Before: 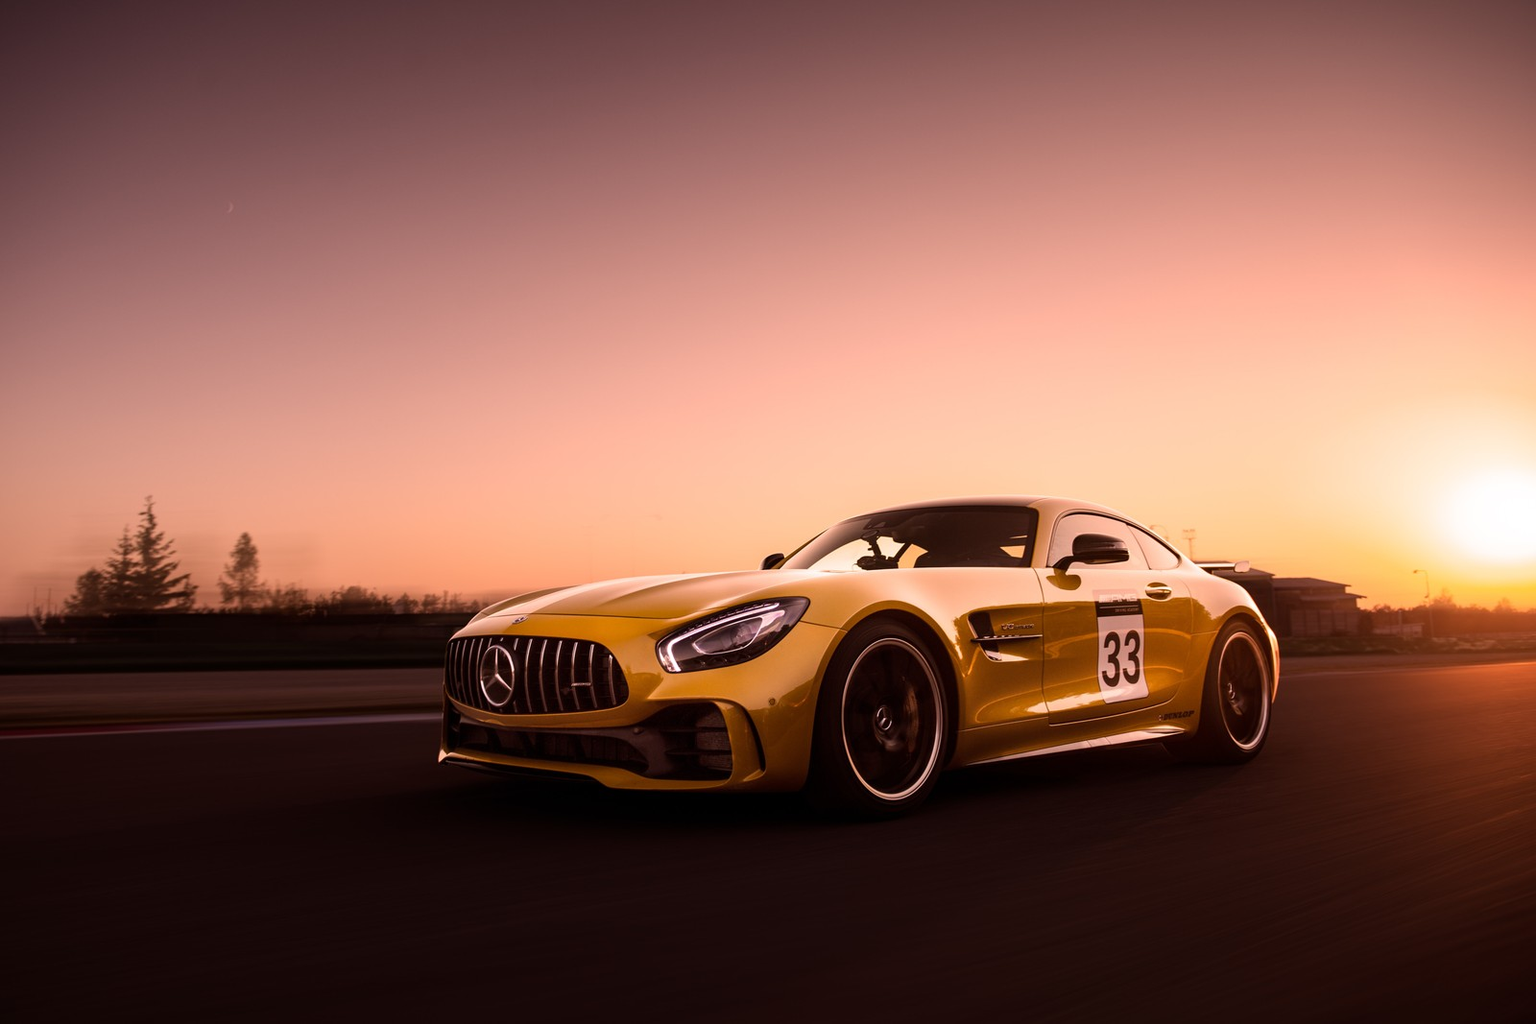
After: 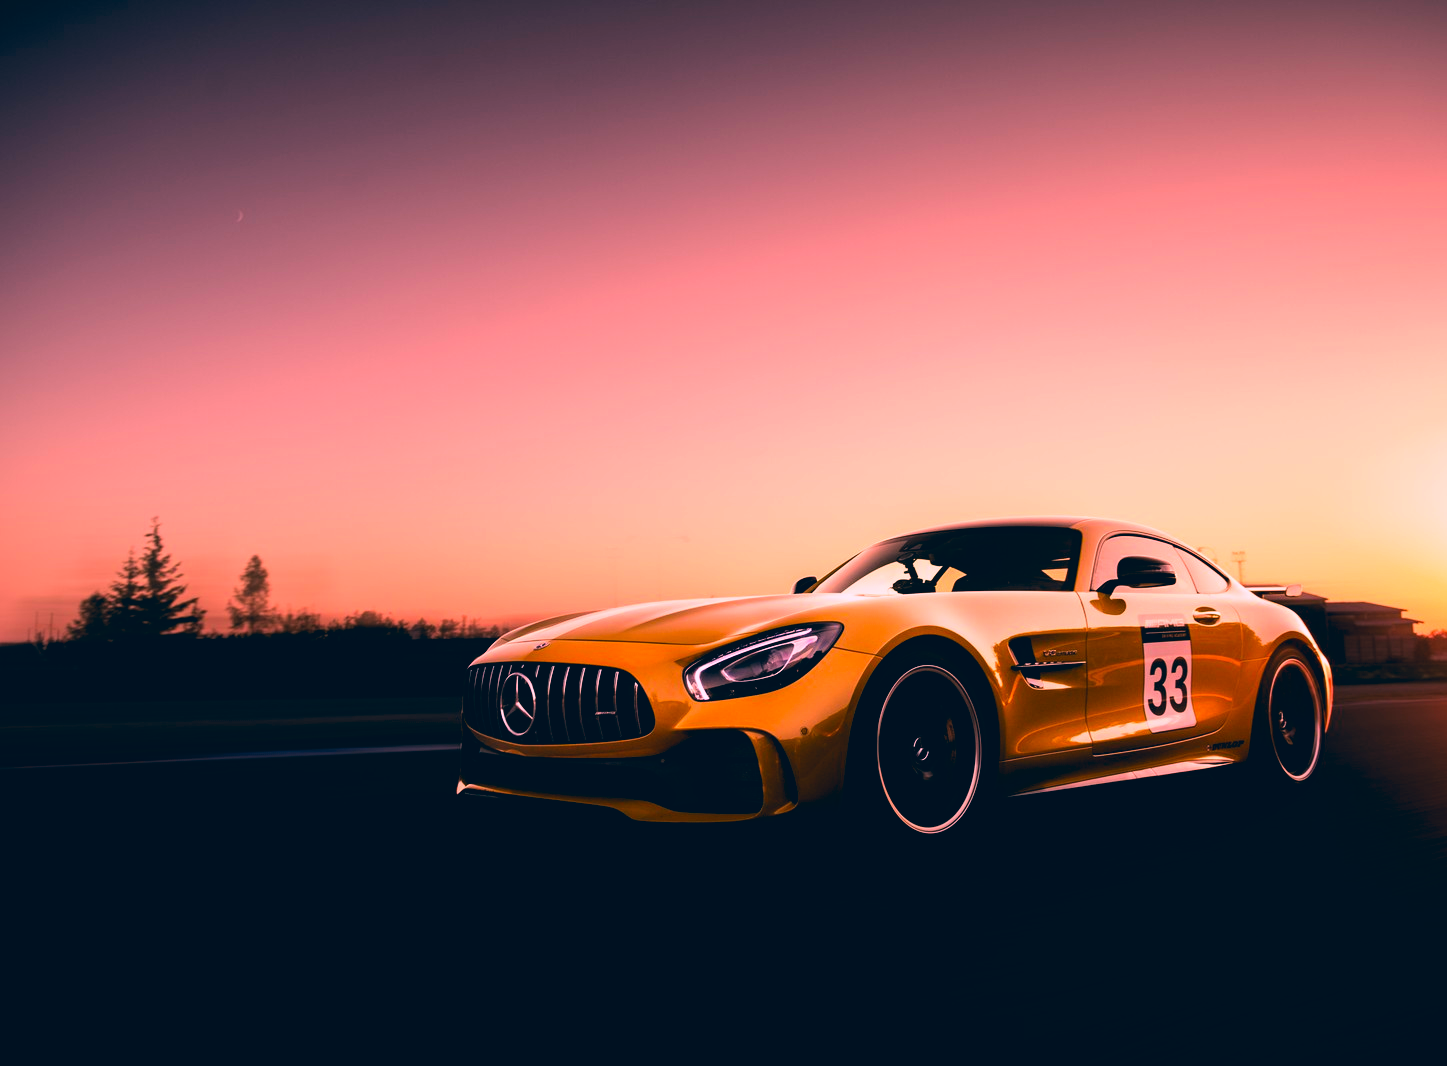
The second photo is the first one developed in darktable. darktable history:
crop: right 9.515%, bottom 0.018%
contrast brightness saturation: contrast 0.075
filmic rgb: black relative exposure -8.72 EV, white relative exposure 2.72 EV, threshold 5.97 EV, target black luminance 0%, hardness 6.27, latitude 77.41%, contrast 1.326, shadows ↔ highlights balance -0.299%, color science v4 (2020), iterations of high-quality reconstruction 0, contrast in shadows soft, contrast in highlights soft, enable highlight reconstruction true
color correction: highlights a* 16.48, highlights b* 0.193, shadows a* -15.3, shadows b* -13.83, saturation 1.45
